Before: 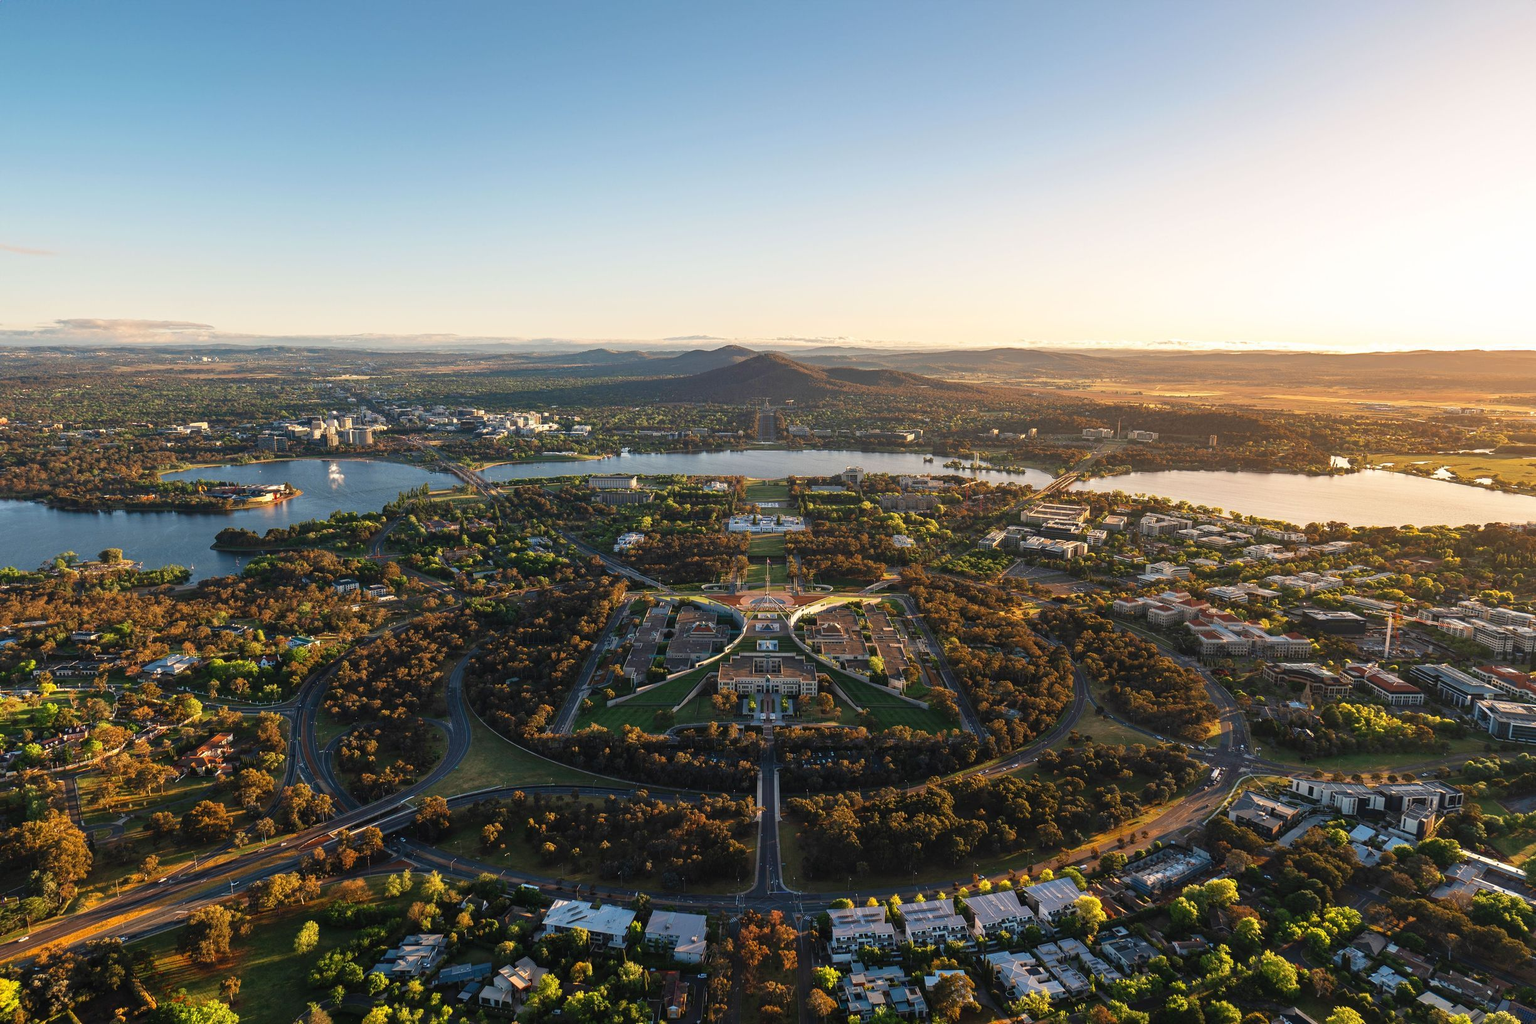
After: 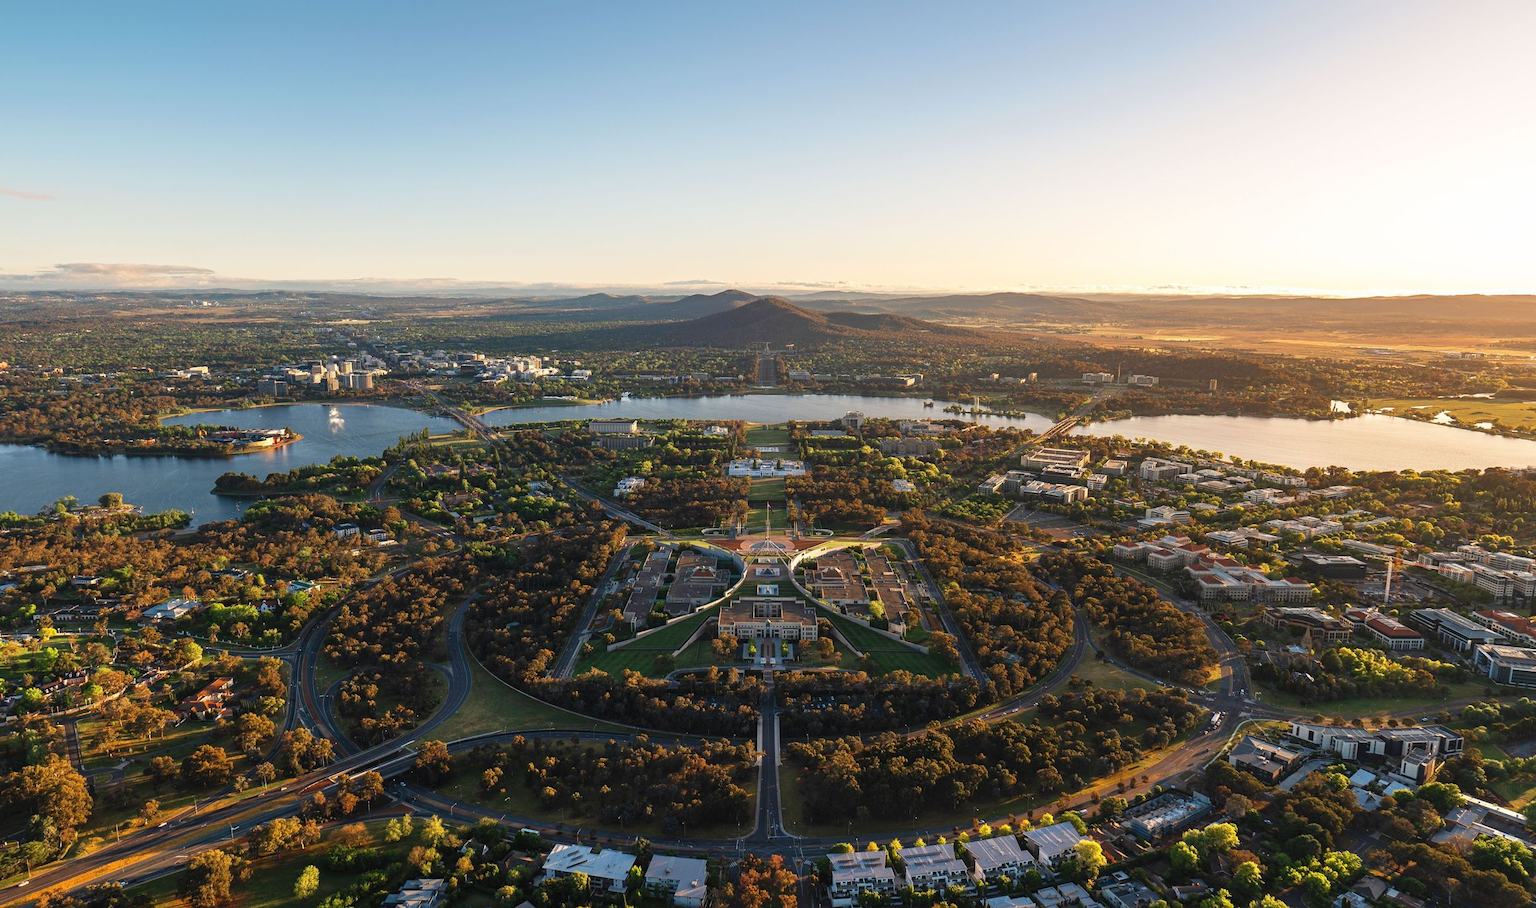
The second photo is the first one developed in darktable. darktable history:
crop and rotate: top 5.516%, bottom 5.764%
